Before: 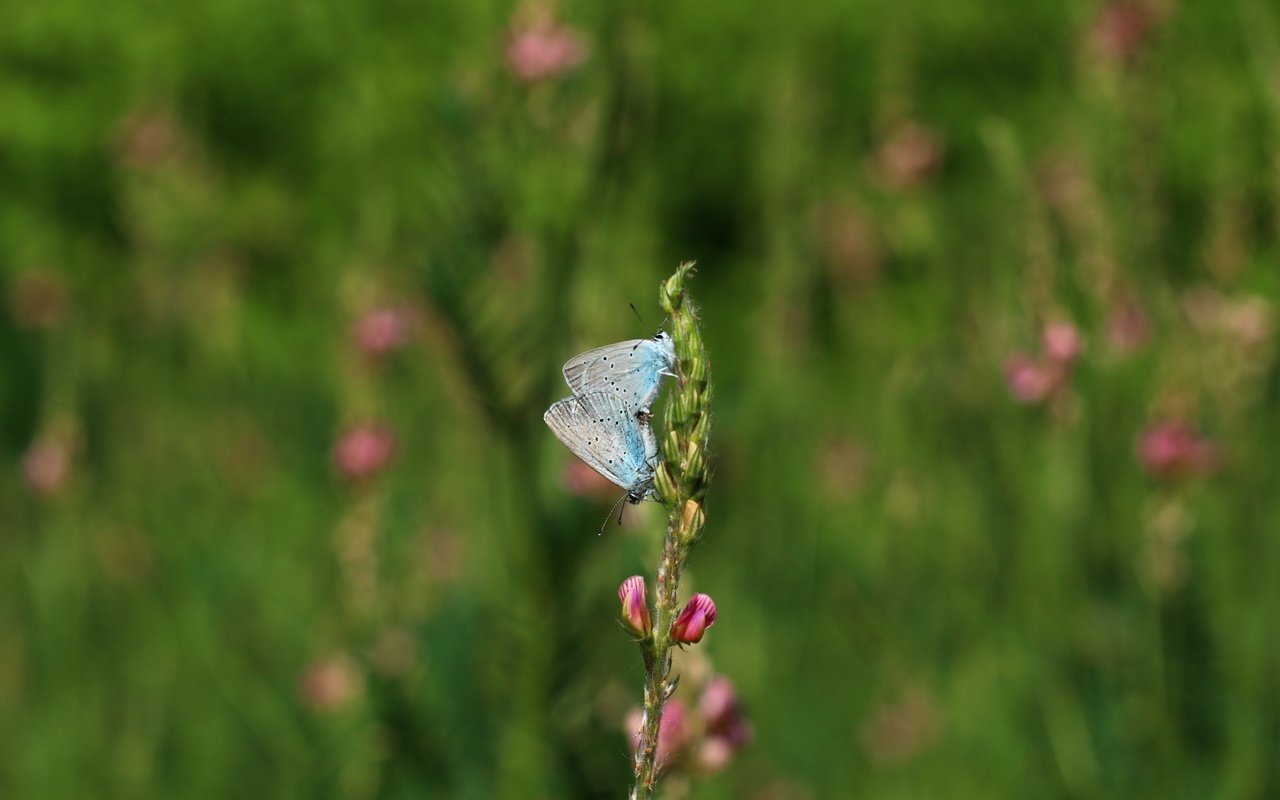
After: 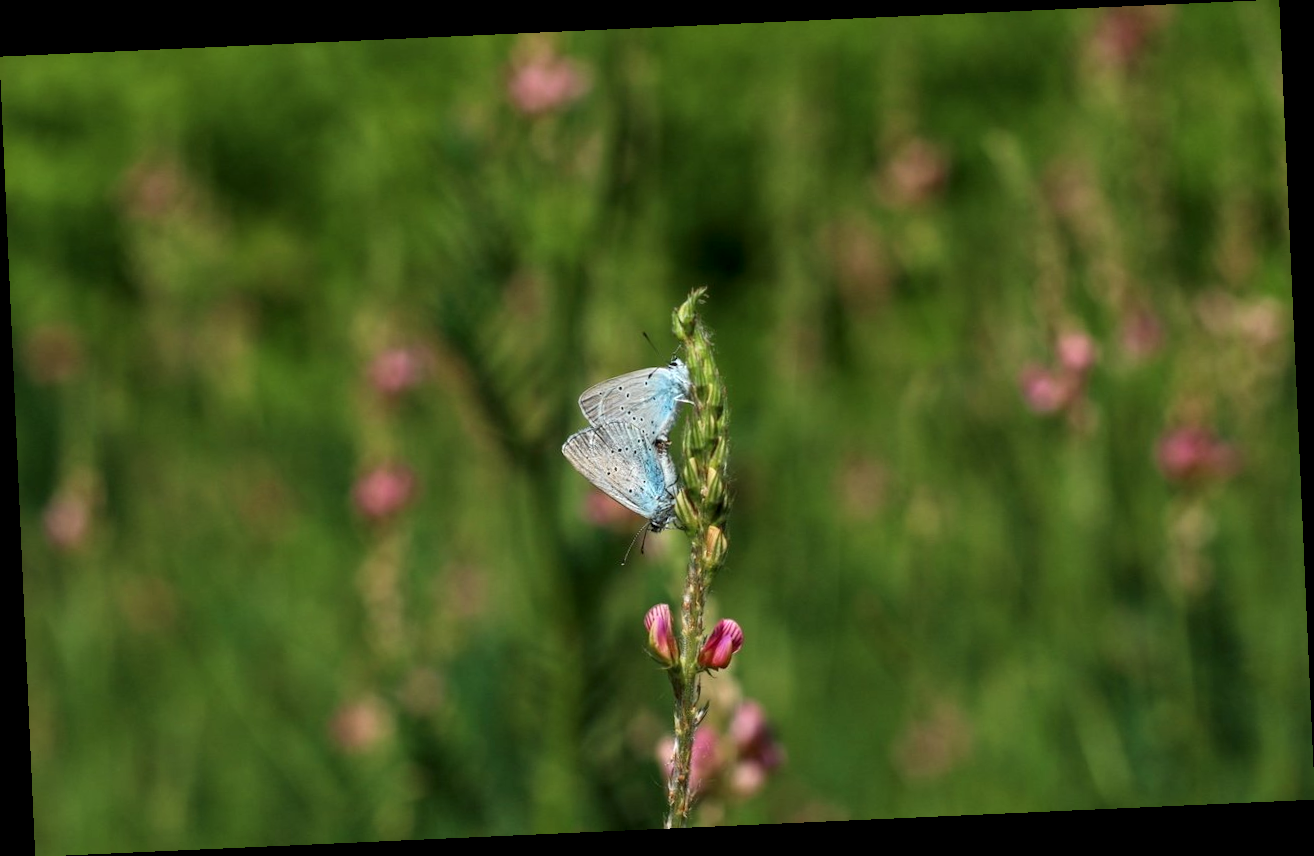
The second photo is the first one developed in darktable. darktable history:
rotate and perspective: rotation -2.56°, automatic cropping off
local contrast: on, module defaults
